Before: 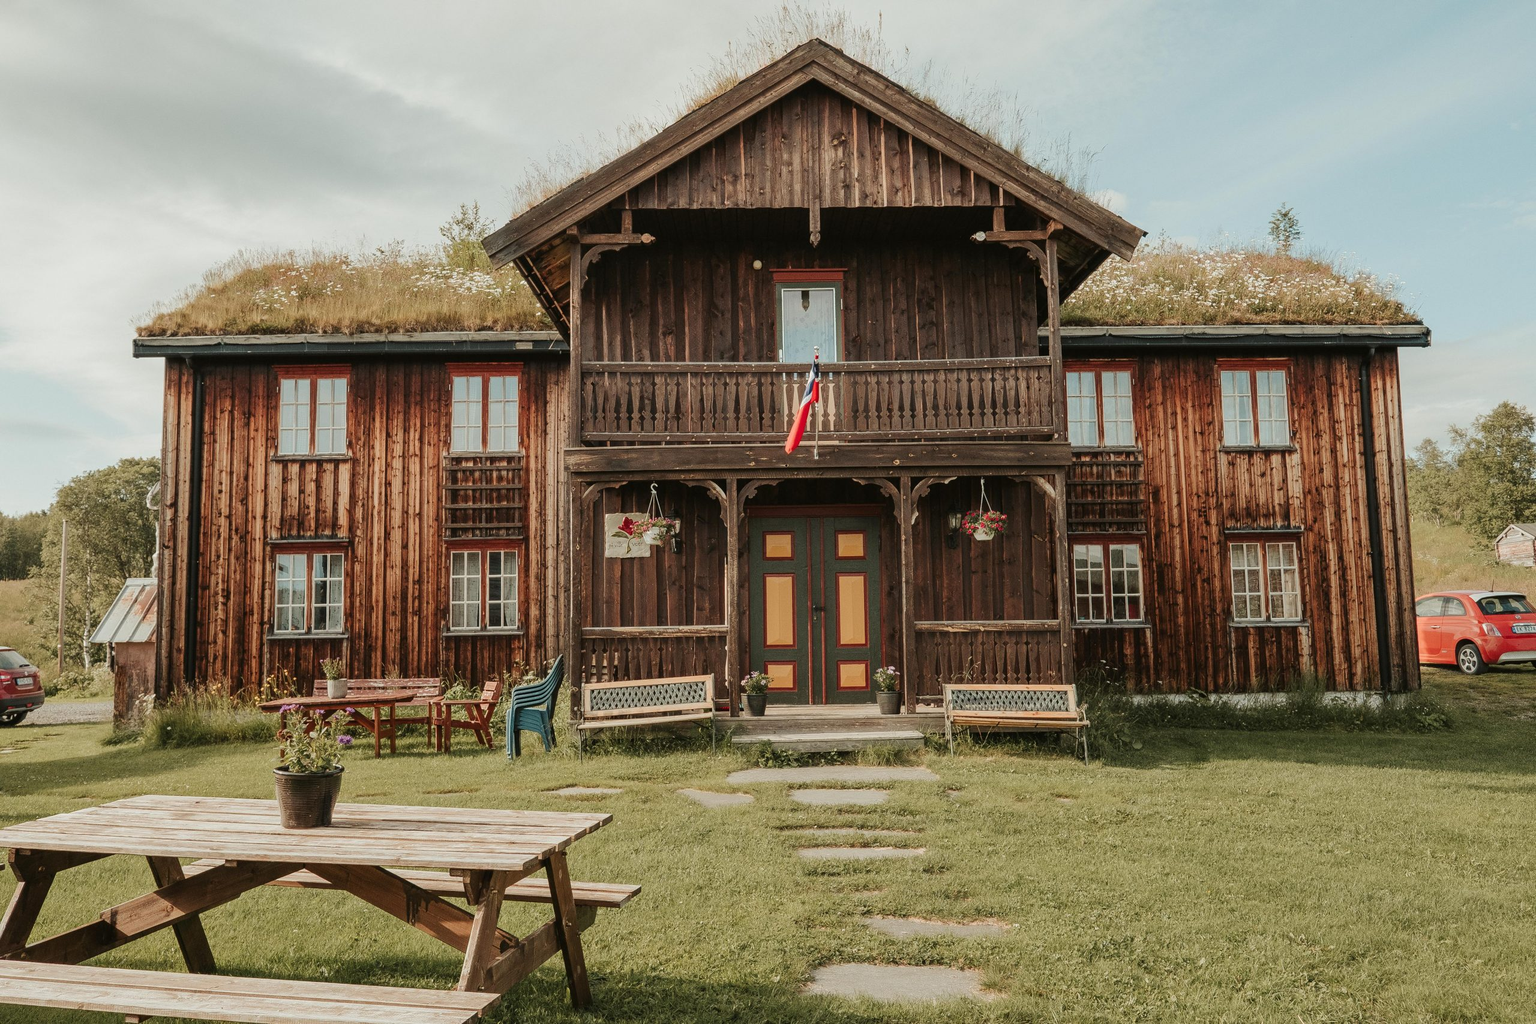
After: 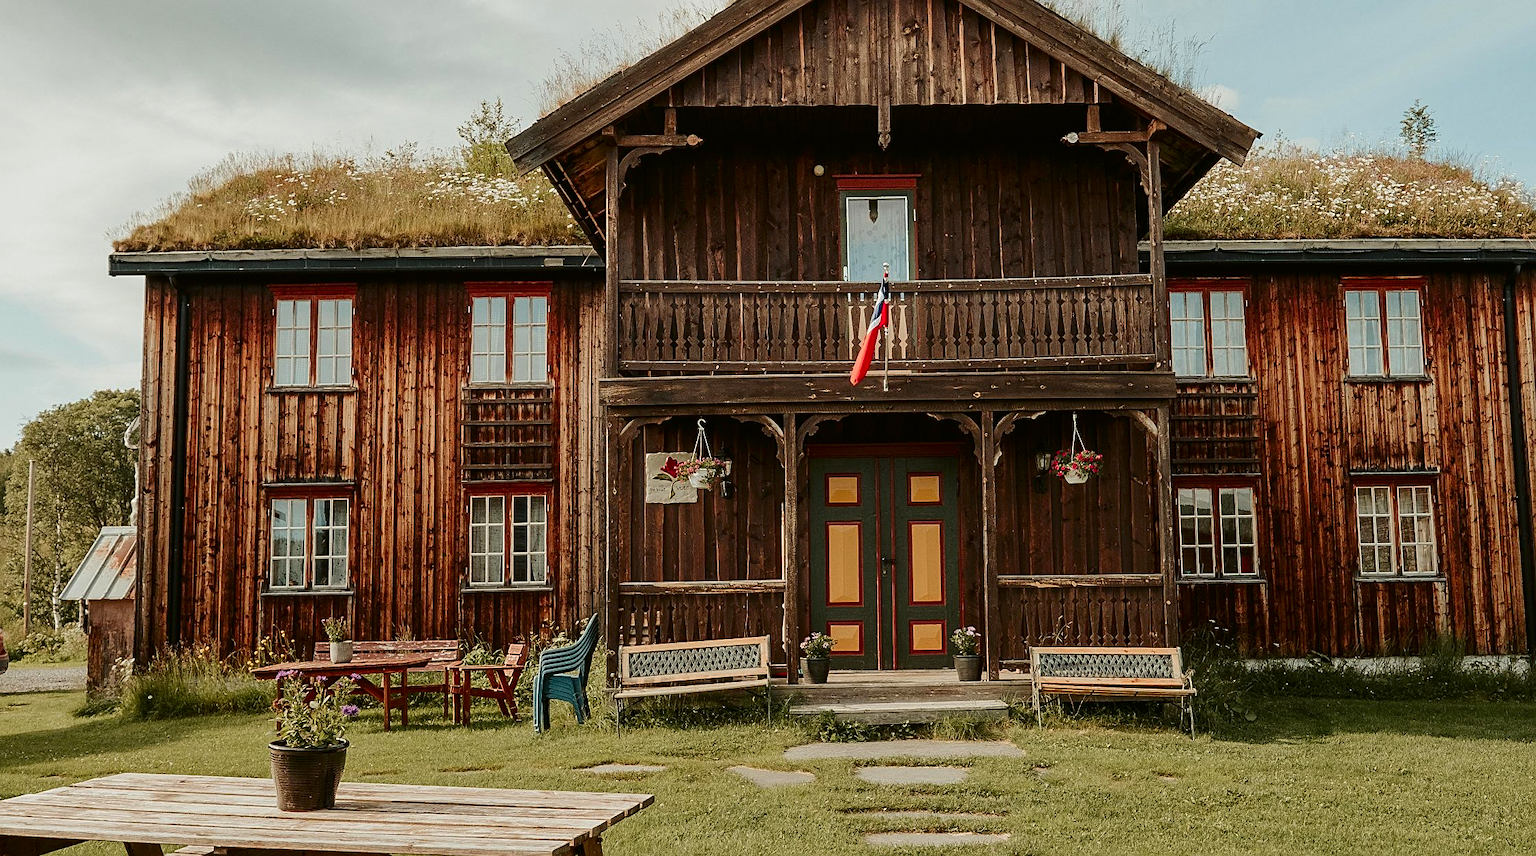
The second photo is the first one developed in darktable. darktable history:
sharpen: on, module defaults
contrast brightness saturation: contrast 0.12, brightness -0.12, saturation 0.2
crop and rotate: left 2.425%, top 11.305%, right 9.6%, bottom 15.08%
